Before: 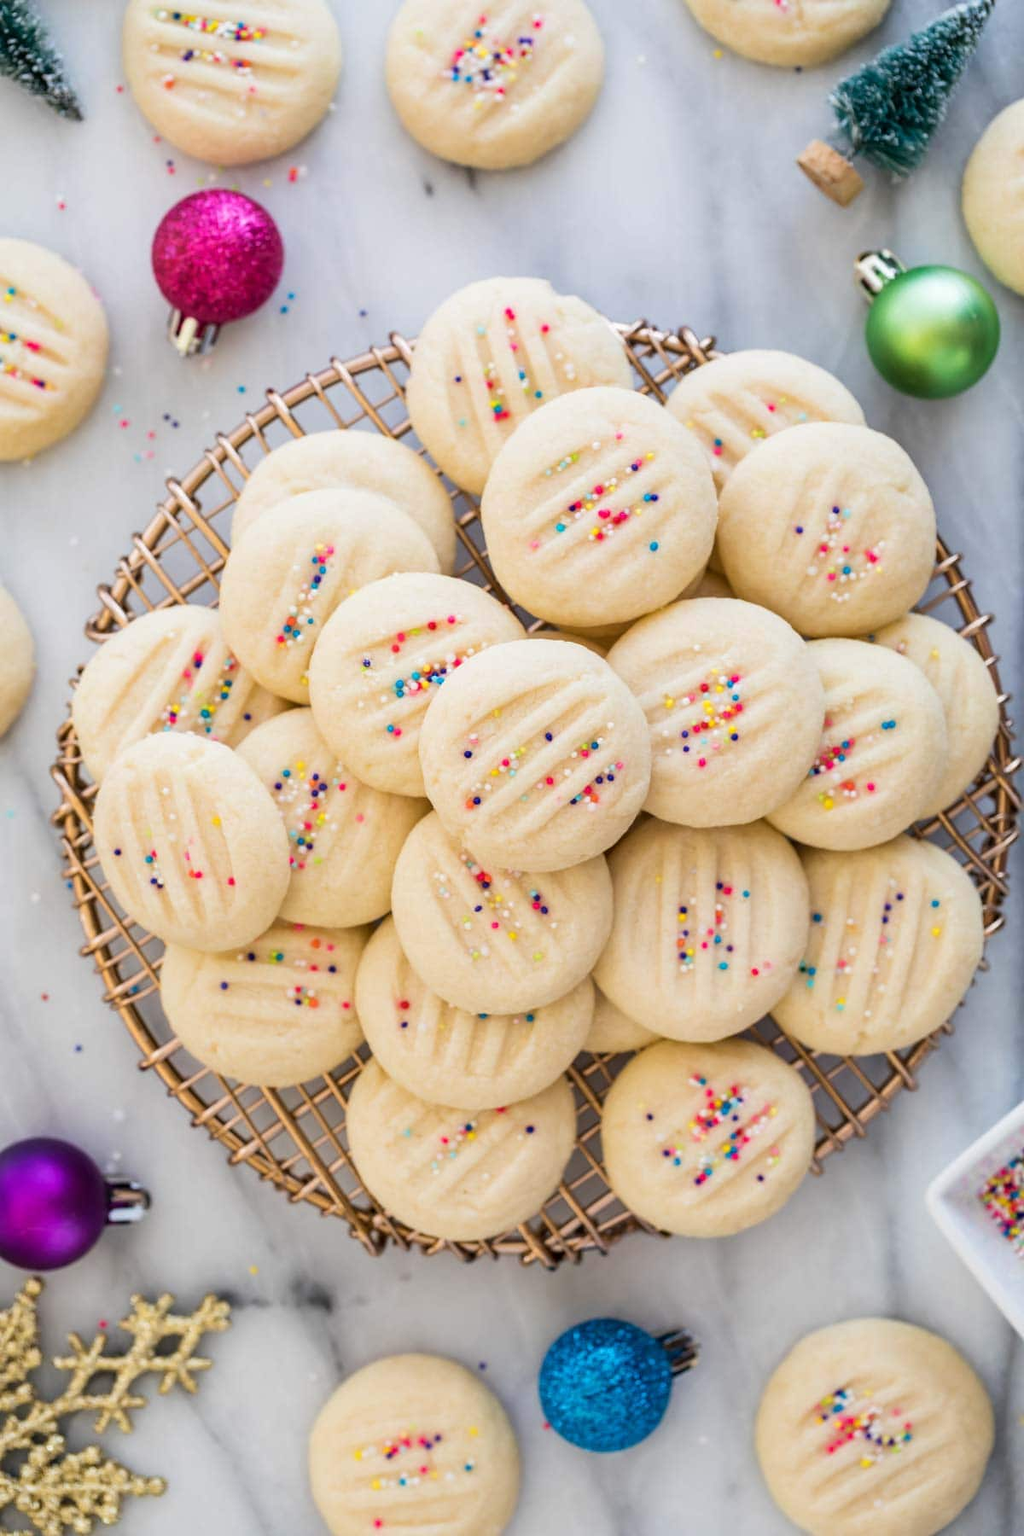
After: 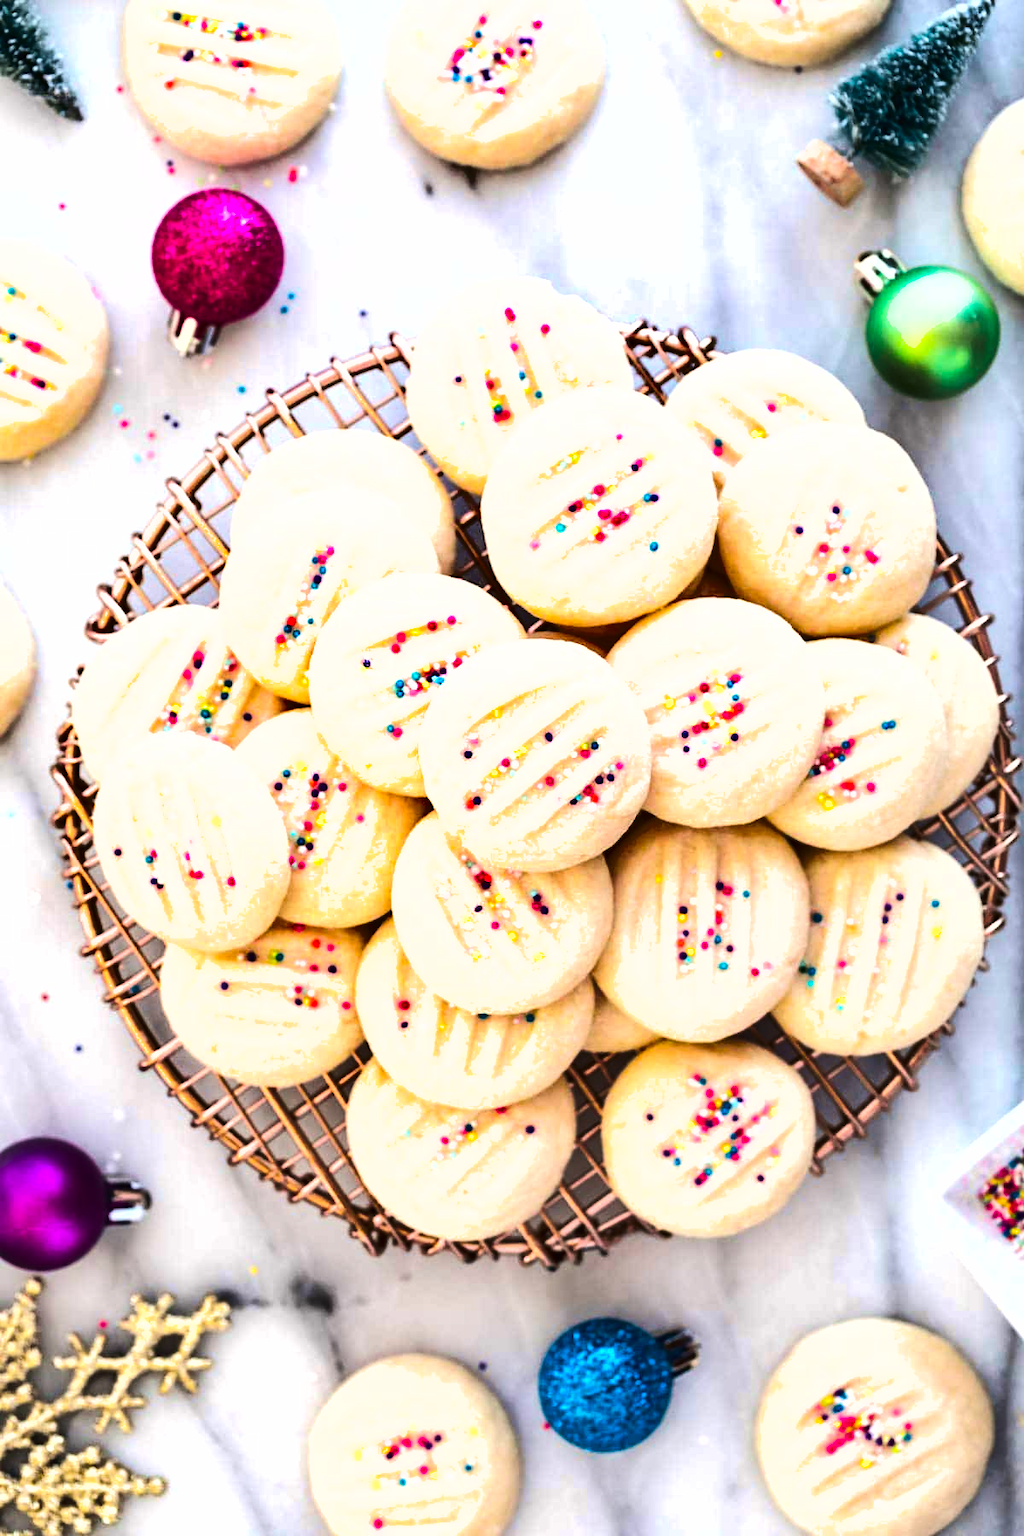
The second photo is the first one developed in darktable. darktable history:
shadows and highlights: low approximation 0.01, soften with gaussian
tone curve: curves: ch0 [(0, 0) (0.139, 0.081) (0.304, 0.259) (0.502, 0.505) (0.683, 0.676) (0.761, 0.773) (0.858, 0.858) (0.987, 0.945)]; ch1 [(0, 0) (0.172, 0.123) (0.304, 0.288) (0.414, 0.44) (0.472, 0.473) (0.502, 0.508) (0.54, 0.543) (0.583, 0.601) (0.638, 0.654) (0.741, 0.783) (1, 1)]; ch2 [(0, 0) (0.411, 0.424) (0.485, 0.476) (0.502, 0.502) (0.557, 0.54) (0.631, 0.576) (1, 1)], color space Lab, independent channels, preserve colors none
color balance rgb: global offset › luminance 0.71%, perceptual saturation grading › global saturation -11.5%, perceptual brilliance grading › highlights 17.77%, perceptual brilliance grading › mid-tones 31.71%, perceptual brilliance grading › shadows -31.01%, global vibrance 50%
exposure: exposure 0.4 EV, compensate highlight preservation false
